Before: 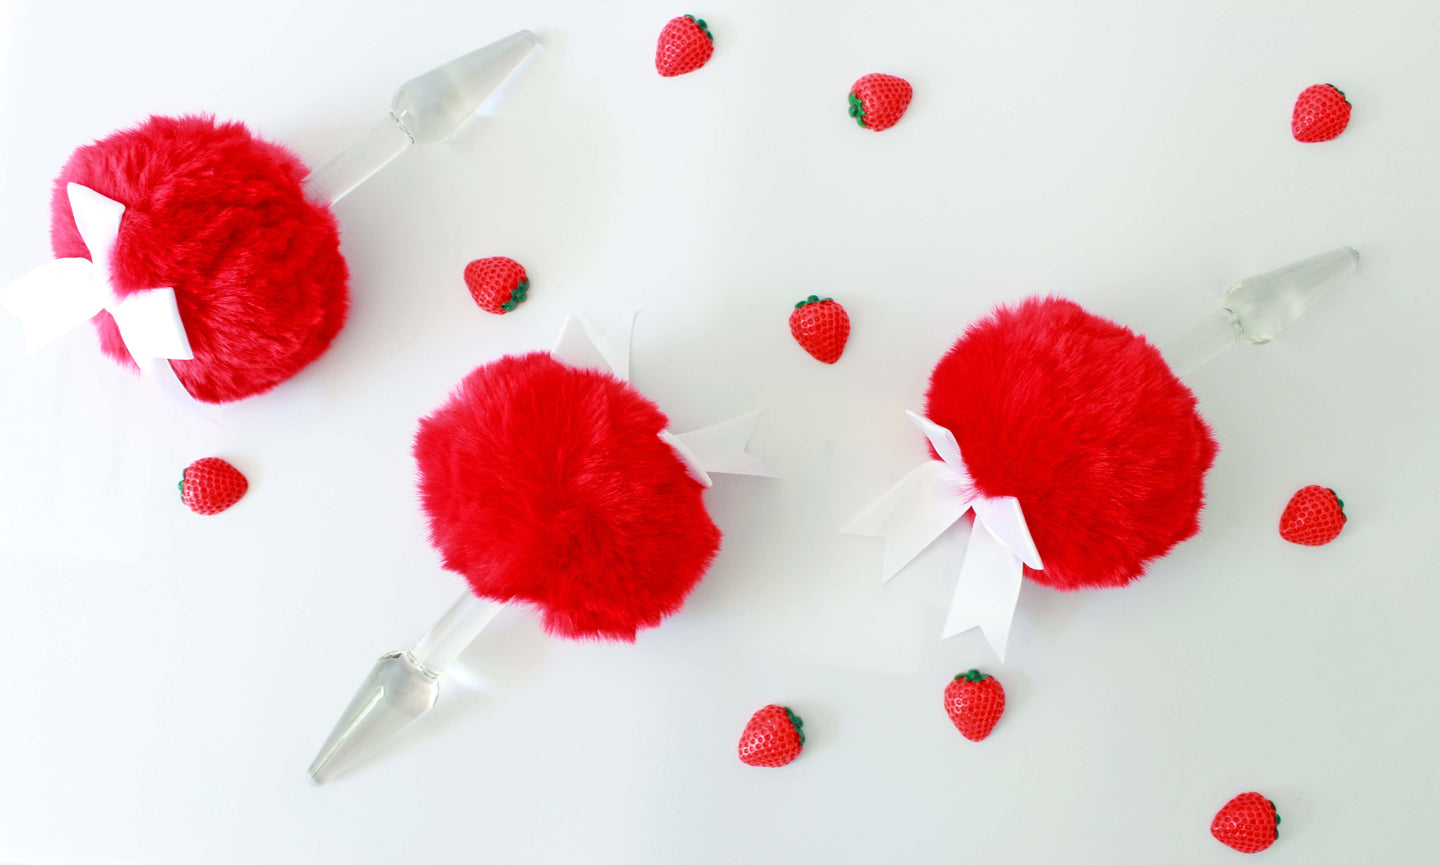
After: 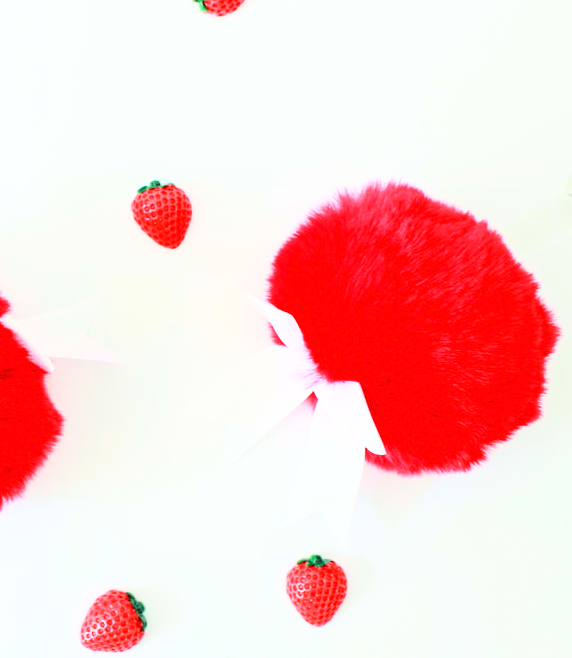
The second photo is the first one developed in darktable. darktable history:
crop: left 45.721%, top 13.393%, right 14.118%, bottom 10.01%
rgb curve: curves: ch0 [(0, 0) (0.21, 0.15) (0.24, 0.21) (0.5, 0.75) (0.75, 0.96) (0.89, 0.99) (1, 1)]; ch1 [(0, 0.02) (0.21, 0.13) (0.25, 0.2) (0.5, 0.67) (0.75, 0.9) (0.89, 0.97) (1, 1)]; ch2 [(0, 0.02) (0.21, 0.13) (0.25, 0.2) (0.5, 0.67) (0.75, 0.9) (0.89, 0.97) (1, 1)], compensate middle gray true
